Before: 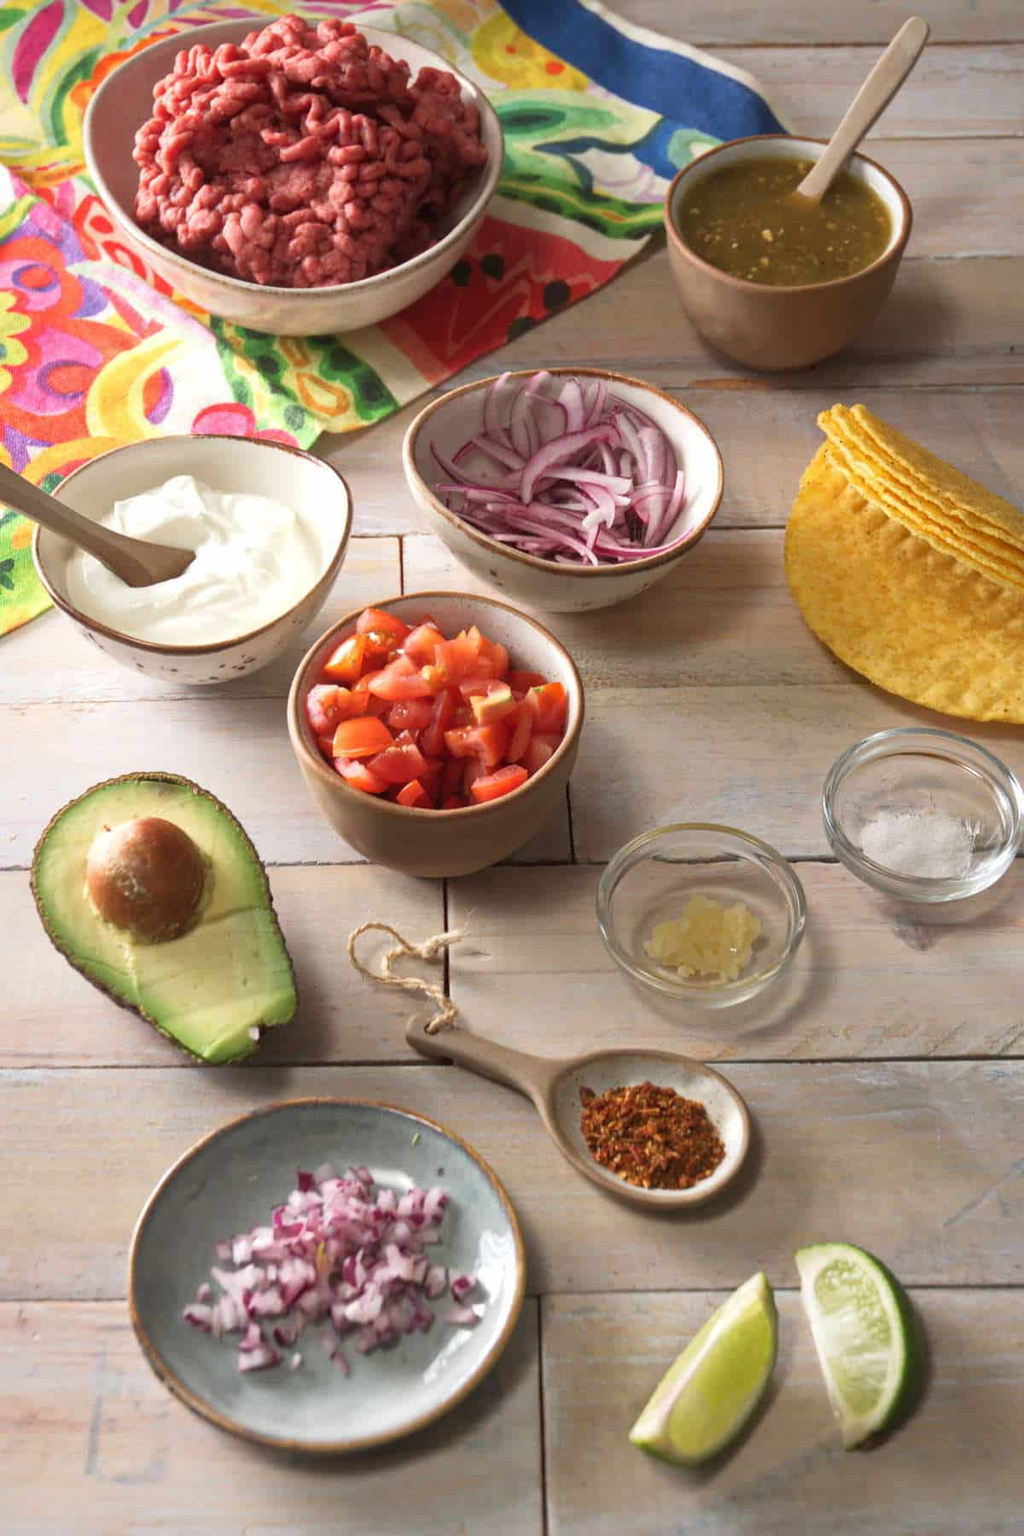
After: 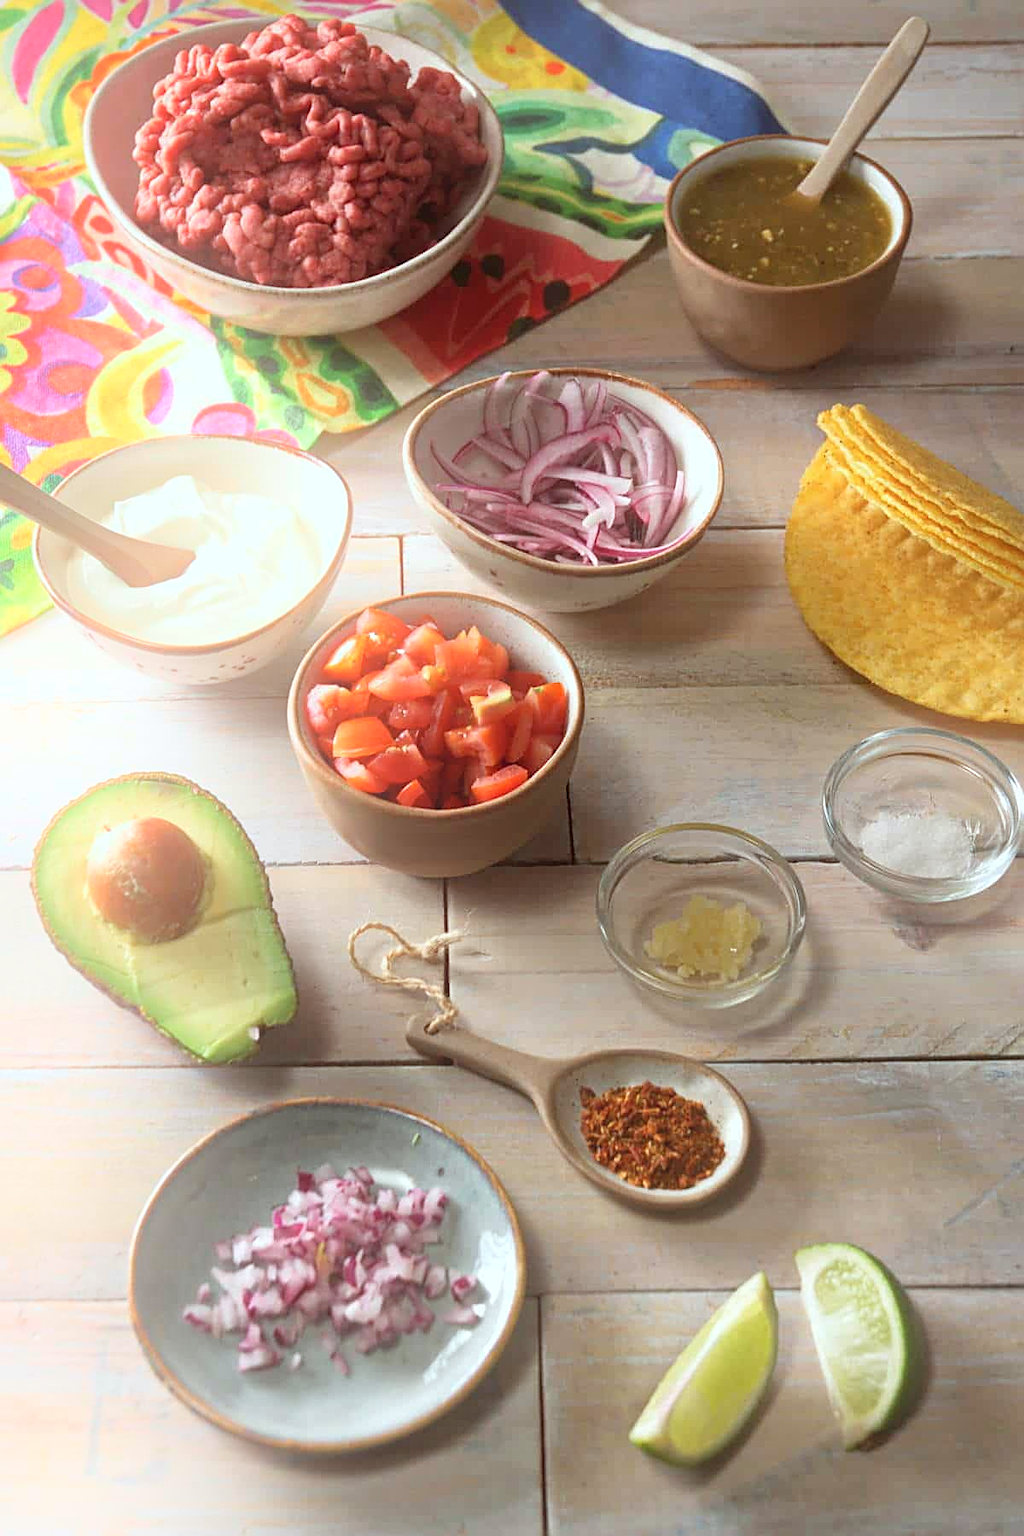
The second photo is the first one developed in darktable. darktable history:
bloom: threshold 82.5%, strength 16.25%
sharpen: on, module defaults
color correction: highlights a* -4.98, highlights b* -3.76, shadows a* 3.83, shadows b* 4.08
